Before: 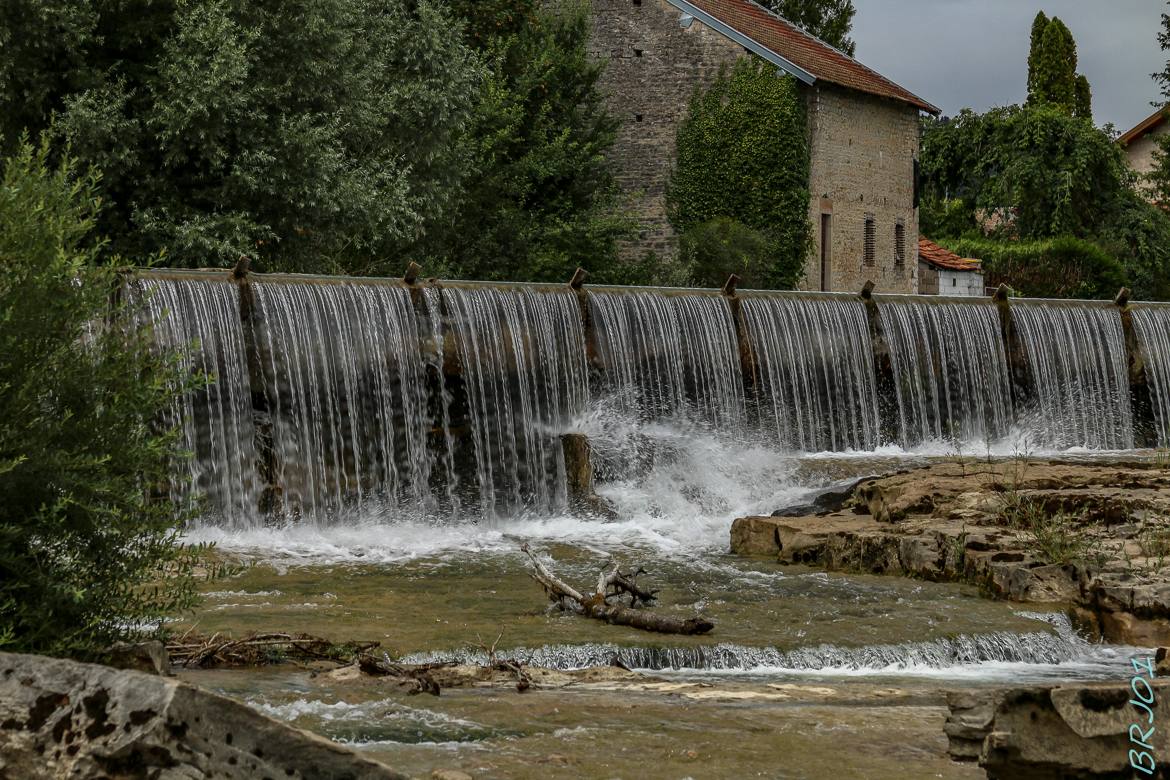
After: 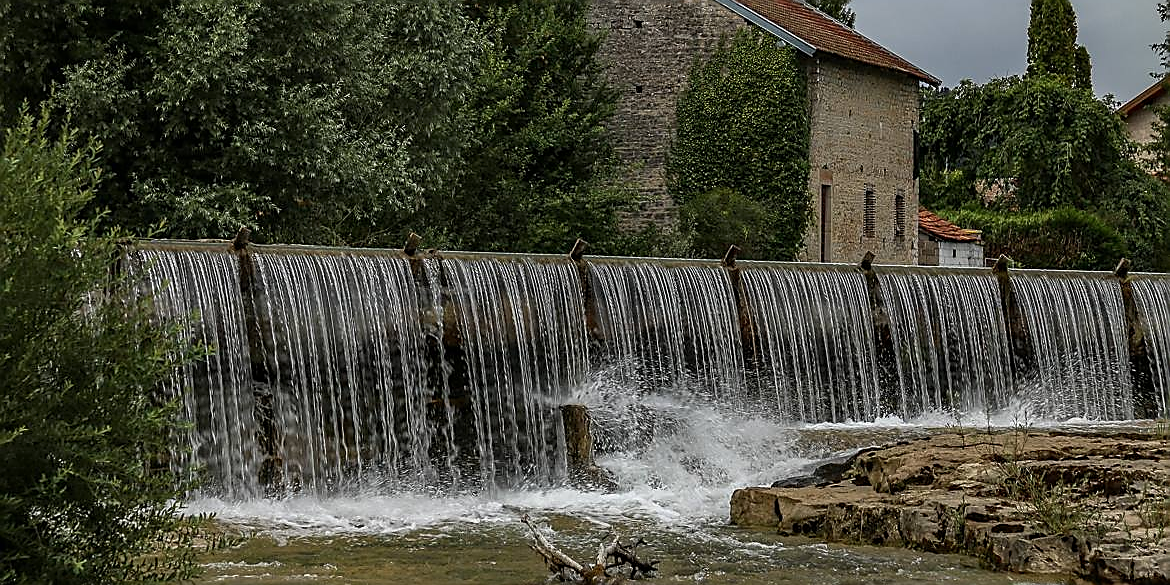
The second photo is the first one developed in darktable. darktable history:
sharpen: radius 1.409, amount 1.249, threshold 0.684
crop: top 3.771%, bottom 21.209%
